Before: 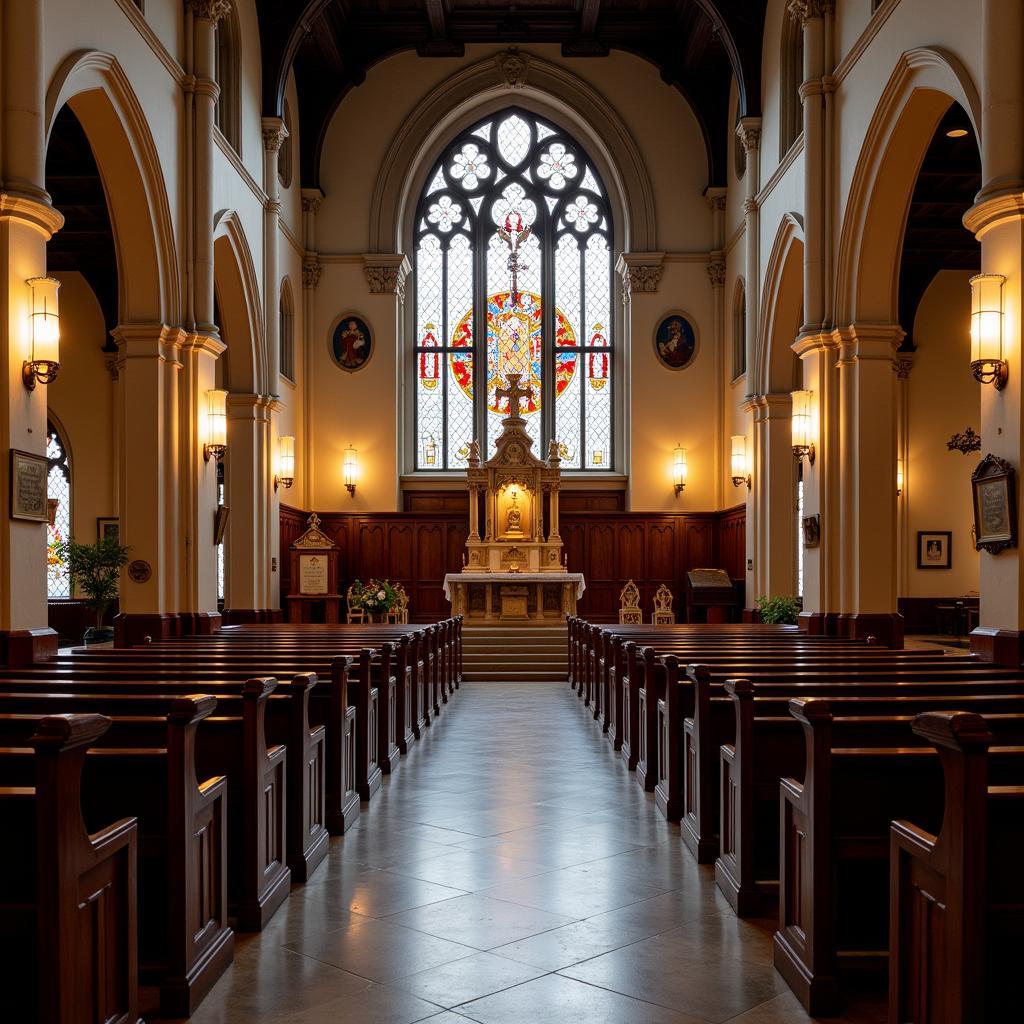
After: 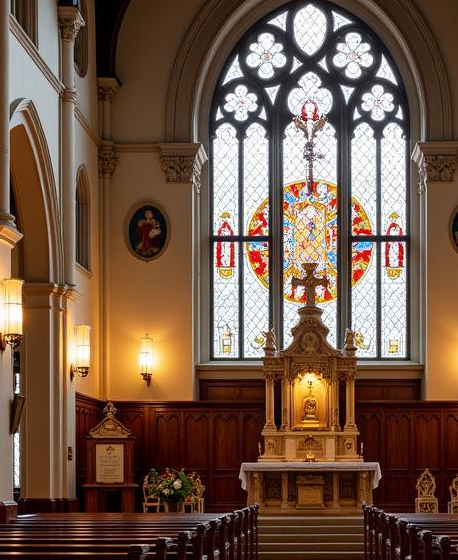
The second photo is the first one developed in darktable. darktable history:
crop: left 19.936%, top 10.911%, right 35.294%, bottom 34.307%
